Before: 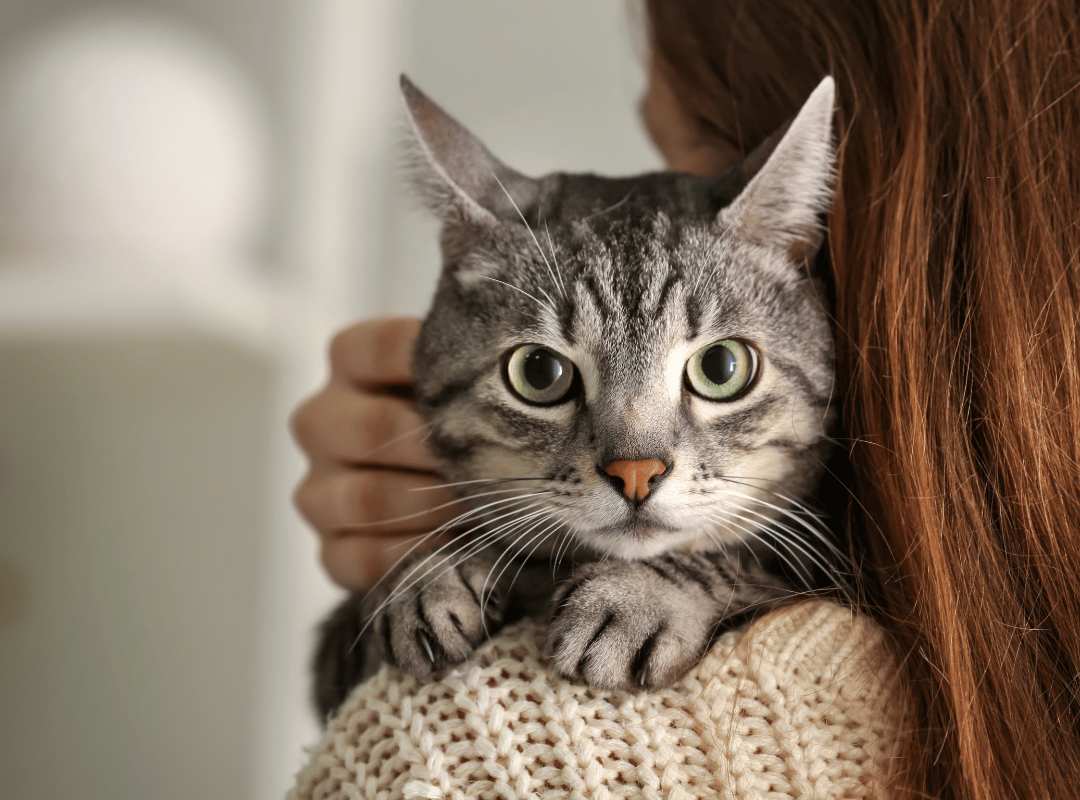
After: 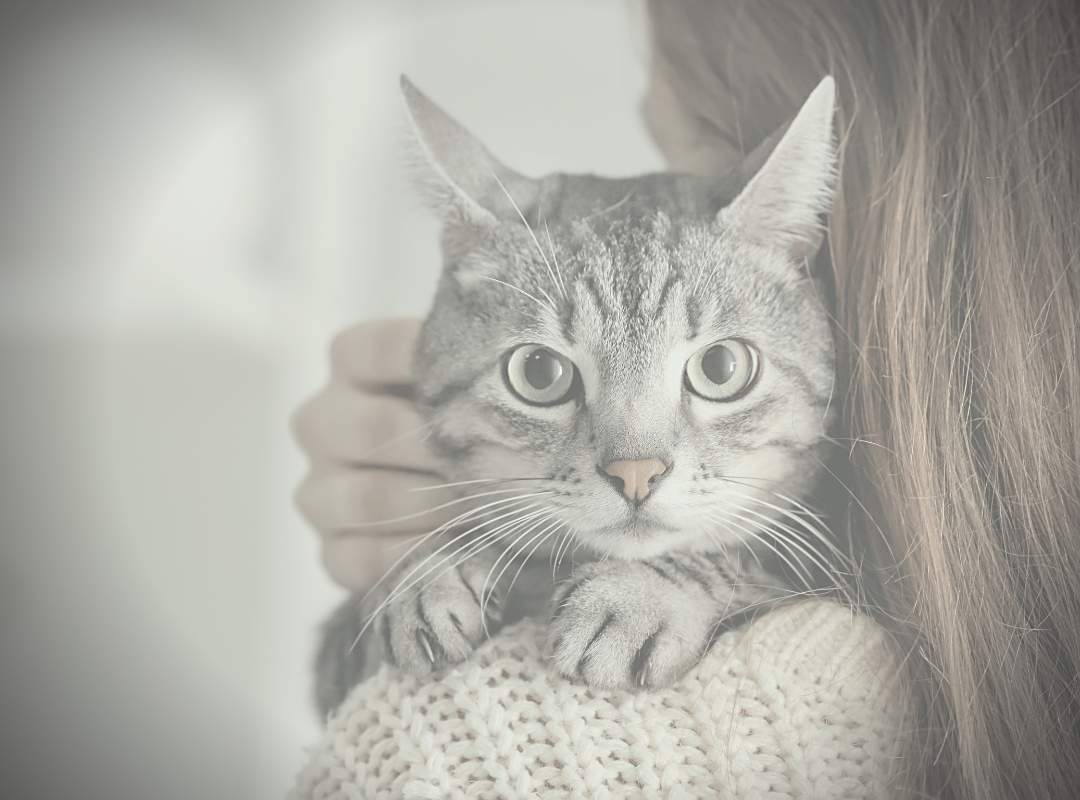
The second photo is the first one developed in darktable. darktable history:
sharpen: on, module defaults
contrast brightness saturation: contrast -0.32, brightness 0.75, saturation -0.78 | blend: blend mode normal, opacity 100%; mask: uniform (no mask)
color correction: highlights a* -2.68, highlights b* 2.57
vignetting: width/height ratio 1.094
